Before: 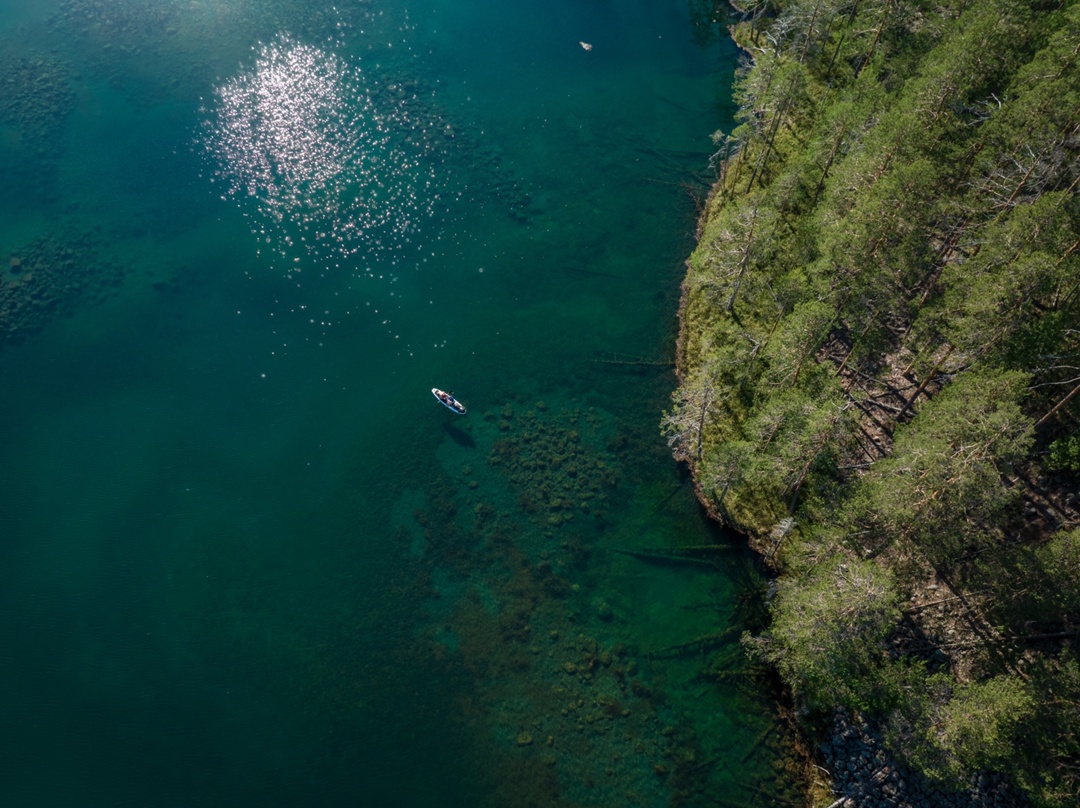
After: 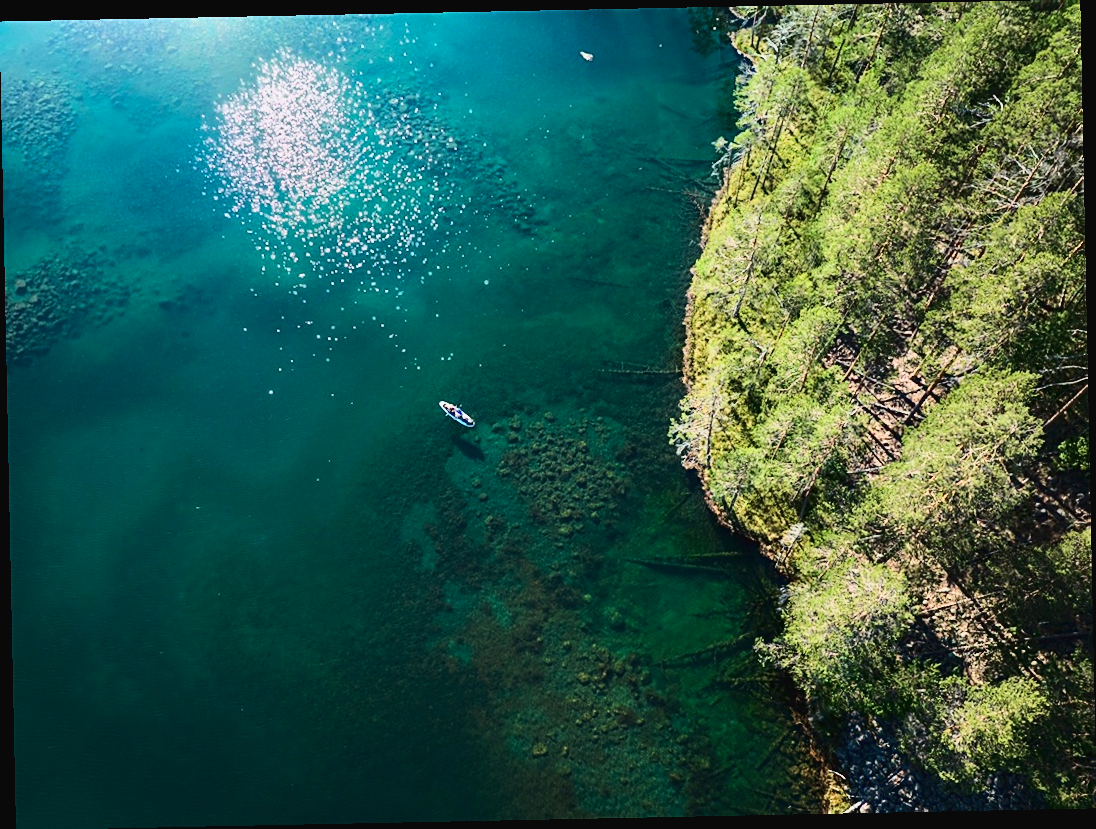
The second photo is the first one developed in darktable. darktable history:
sharpen: on, module defaults
tone equalizer: -8 EV 0.001 EV, -7 EV -0.004 EV, -6 EV 0.009 EV, -5 EV 0.032 EV, -4 EV 0.276 EV, -3 EV 0.644 EV, -2 EV 0.584 EV, -1 EV 0.187 EV, +0 EV 0.024 EV
tone curve: curves: ch0 [(0, 0.026) (0.146, 0.158) (0.272, 0.34) (0.434, 0.625) (0.676, 0.871) (0.994, 0.955)], color space Lab, linked channels, preserve colors none
rotate and perspective: rotation -1.17°, automatic cropping off
